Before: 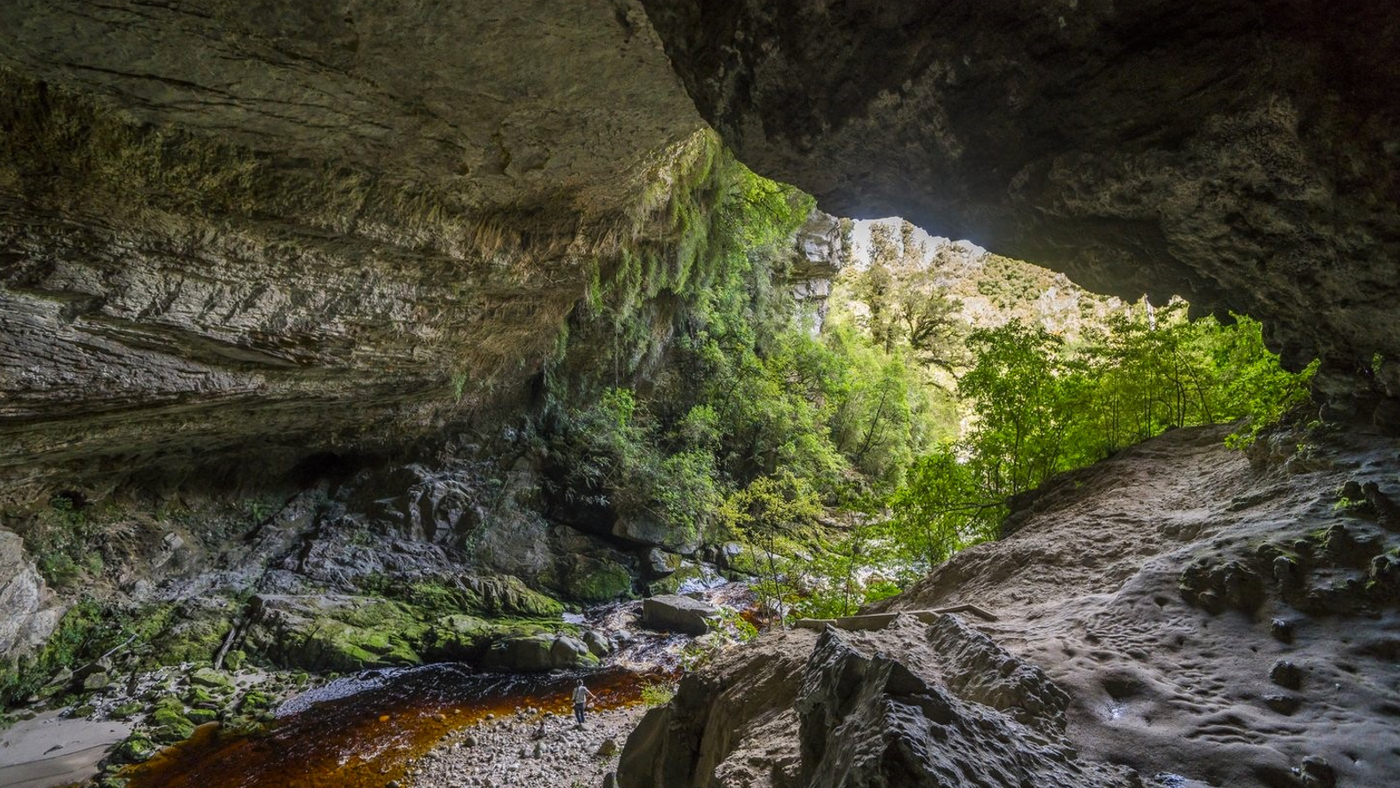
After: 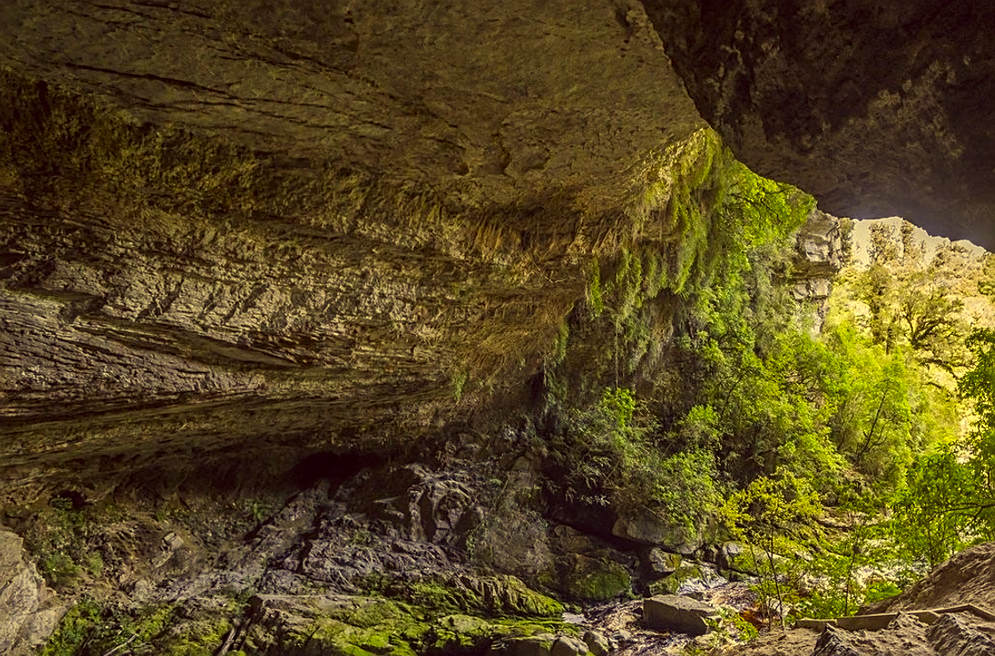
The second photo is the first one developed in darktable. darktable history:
sharpen: on, module defaults
crop: right 28.885%, bottom 16.626%
rotate and perspective: automatic cropping original format, crop left 0, crop top 0
color correction: highlights a* -0.482, highlights b* 40, shadows a* 9.8, shadows b* -0.161
